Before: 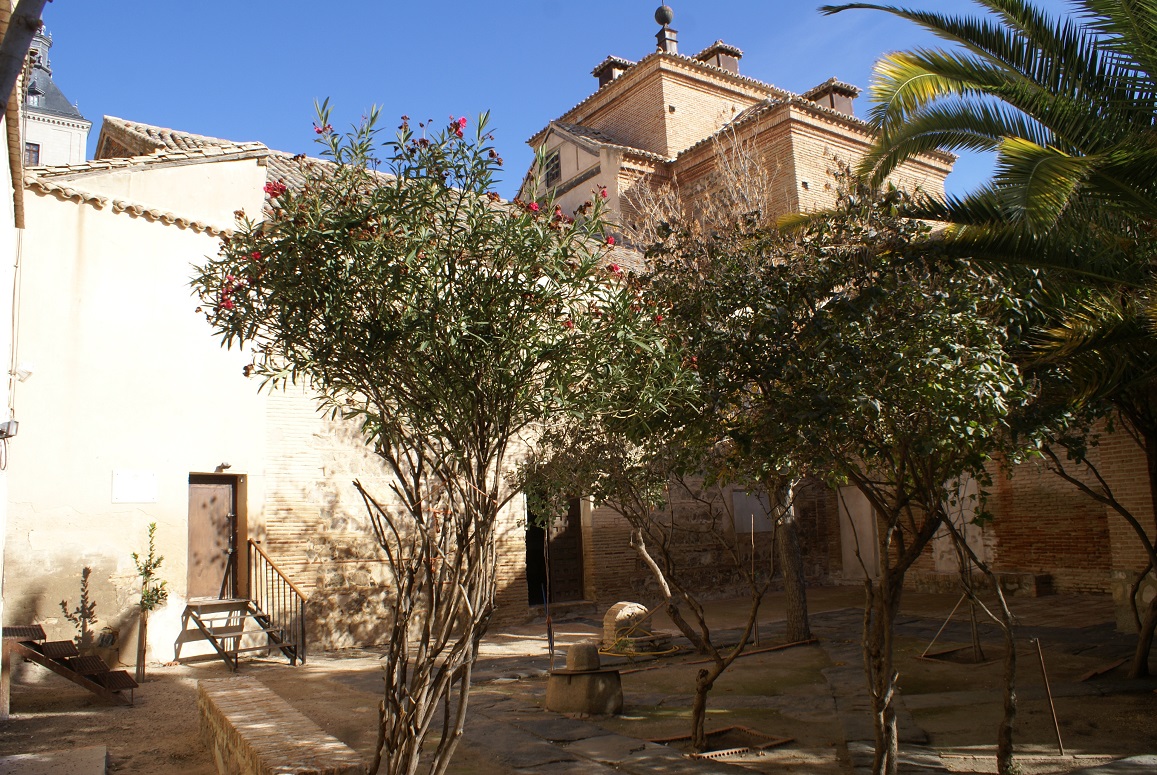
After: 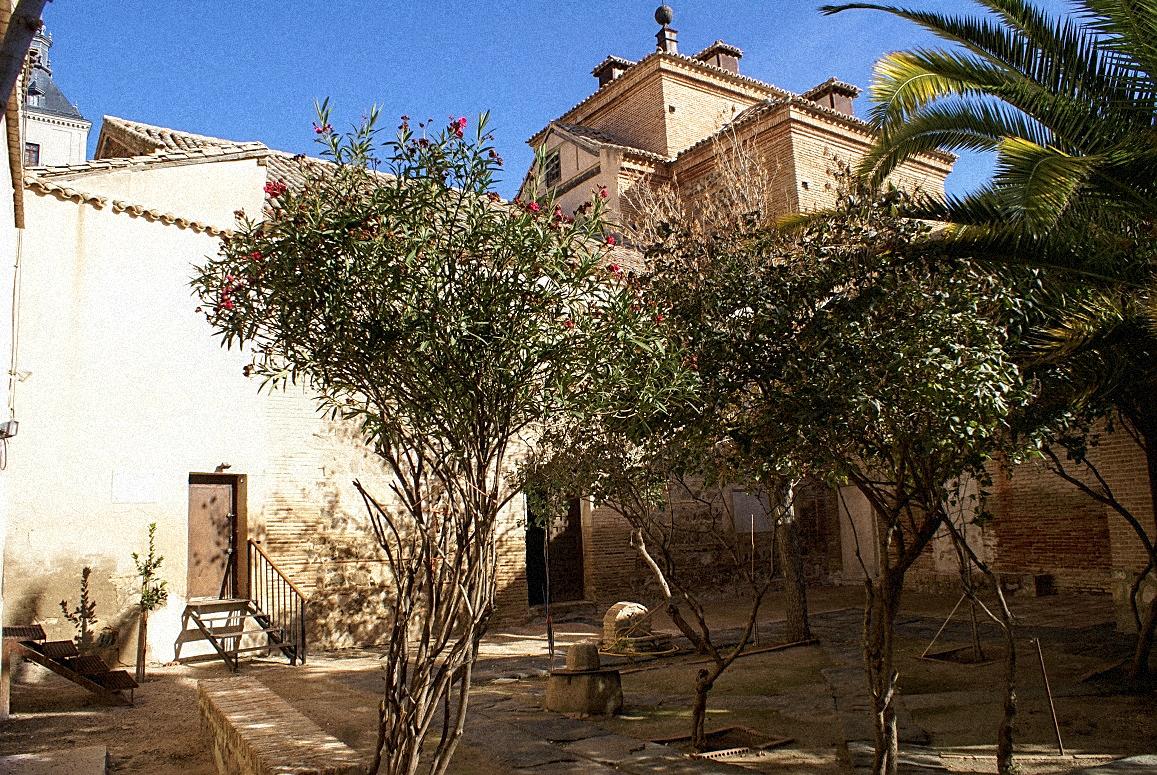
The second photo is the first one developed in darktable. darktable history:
sharpen: on, module defaults
grain: coarseness 9.38 ISO, strength 34.99%, mid-tones bias 0%
local contrast: shadows 94%
velvia: on, module defaults
